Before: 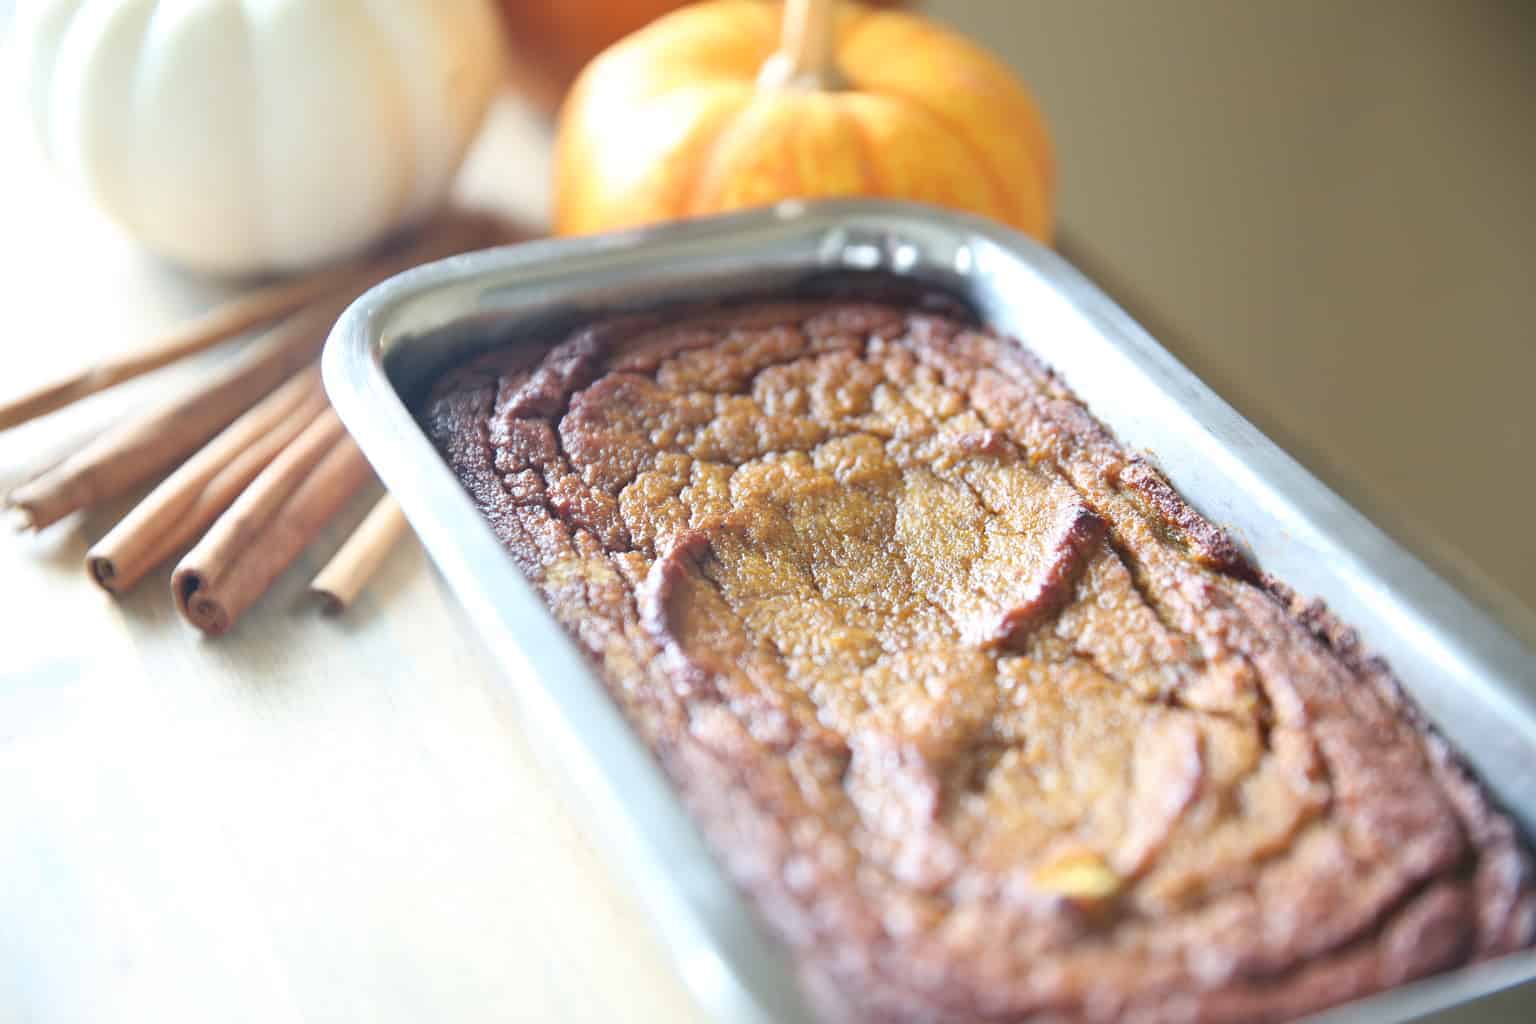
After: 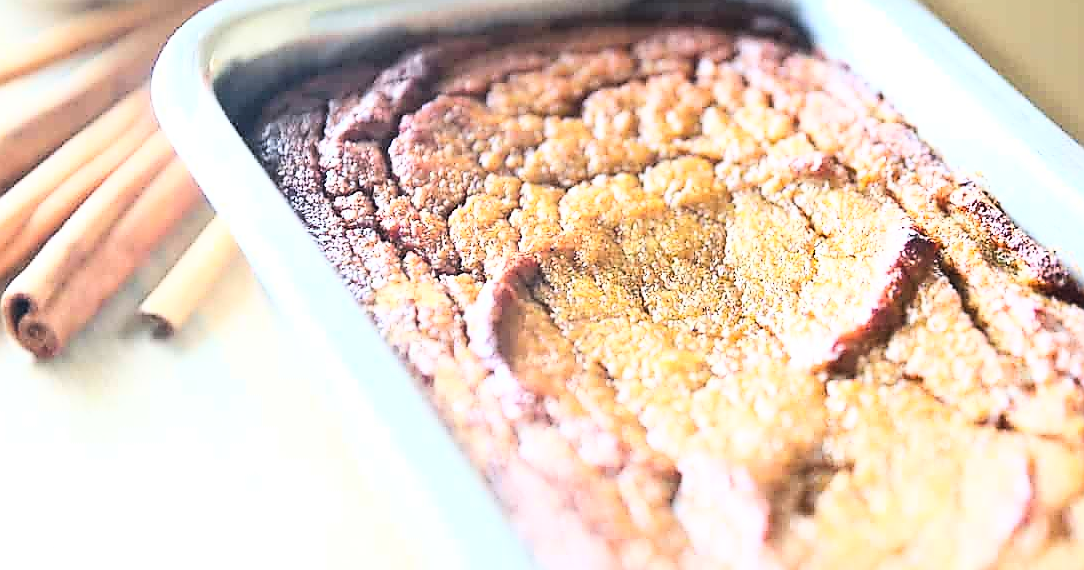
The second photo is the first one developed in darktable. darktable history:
shadows and highlights: shadows 37.78, highlights -28.04, soften with gaussian
crop: left 11.121%, top 27.14%, right 18.245%, bottom 17.169%
base curve: curves: ch0 [(0, 0) (0.007, 0.004) (0.027, 0.03) (0.046, 0.07) (0.207, 0.54) (0.442, 0.872) (0.673, 0.972) (1, 1)]
sharpen: radius 1.37, amount 1.252, threshold 0.616
